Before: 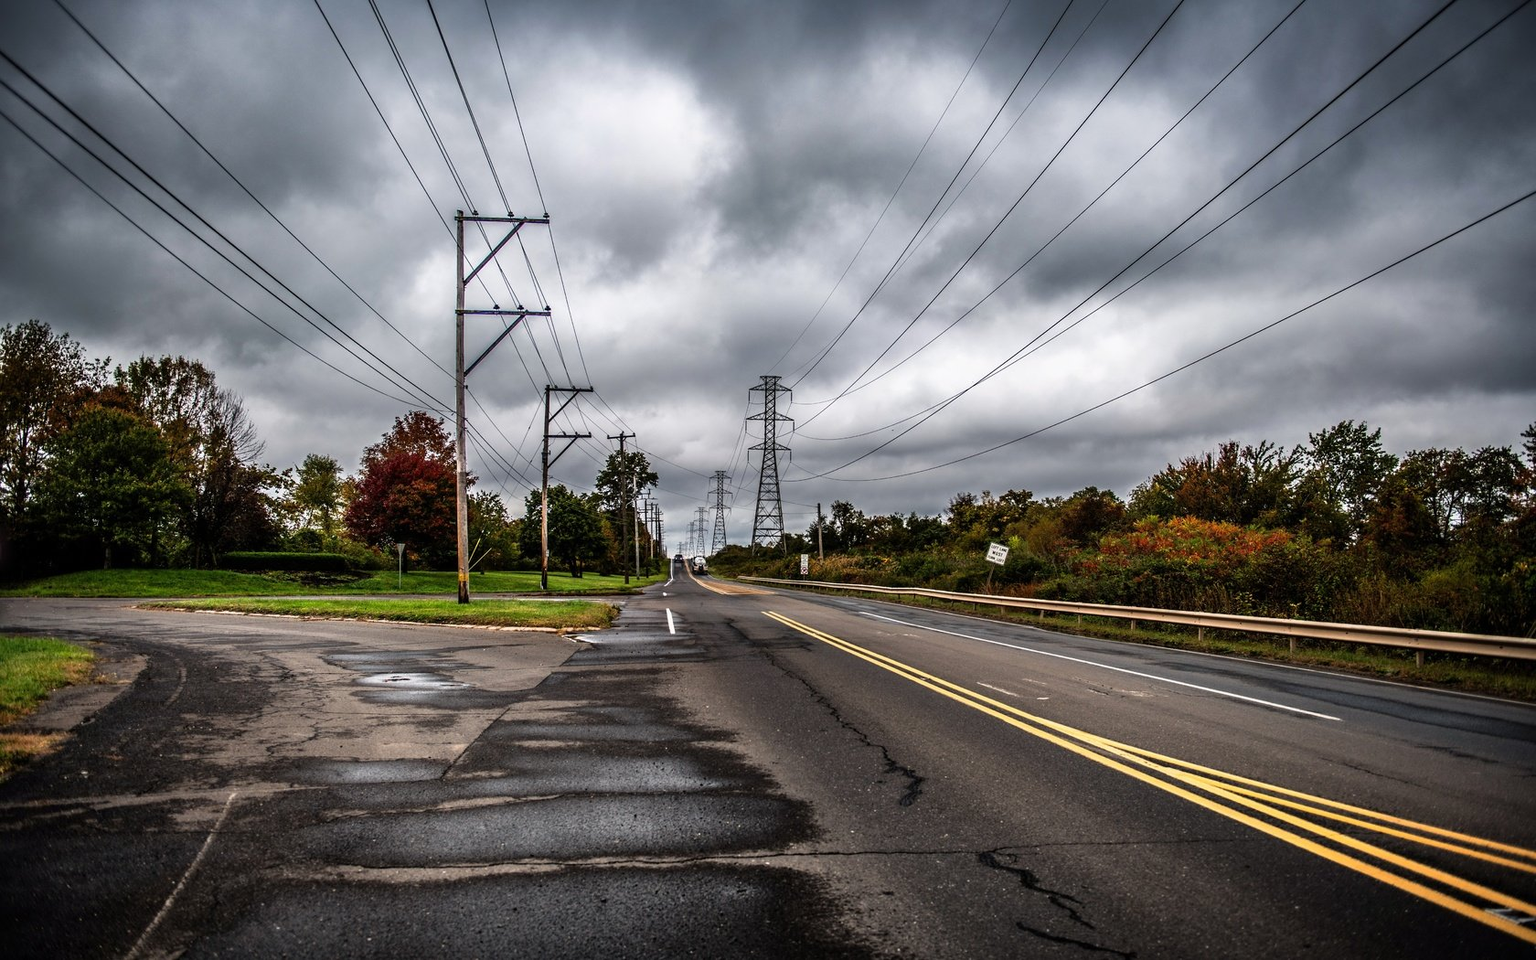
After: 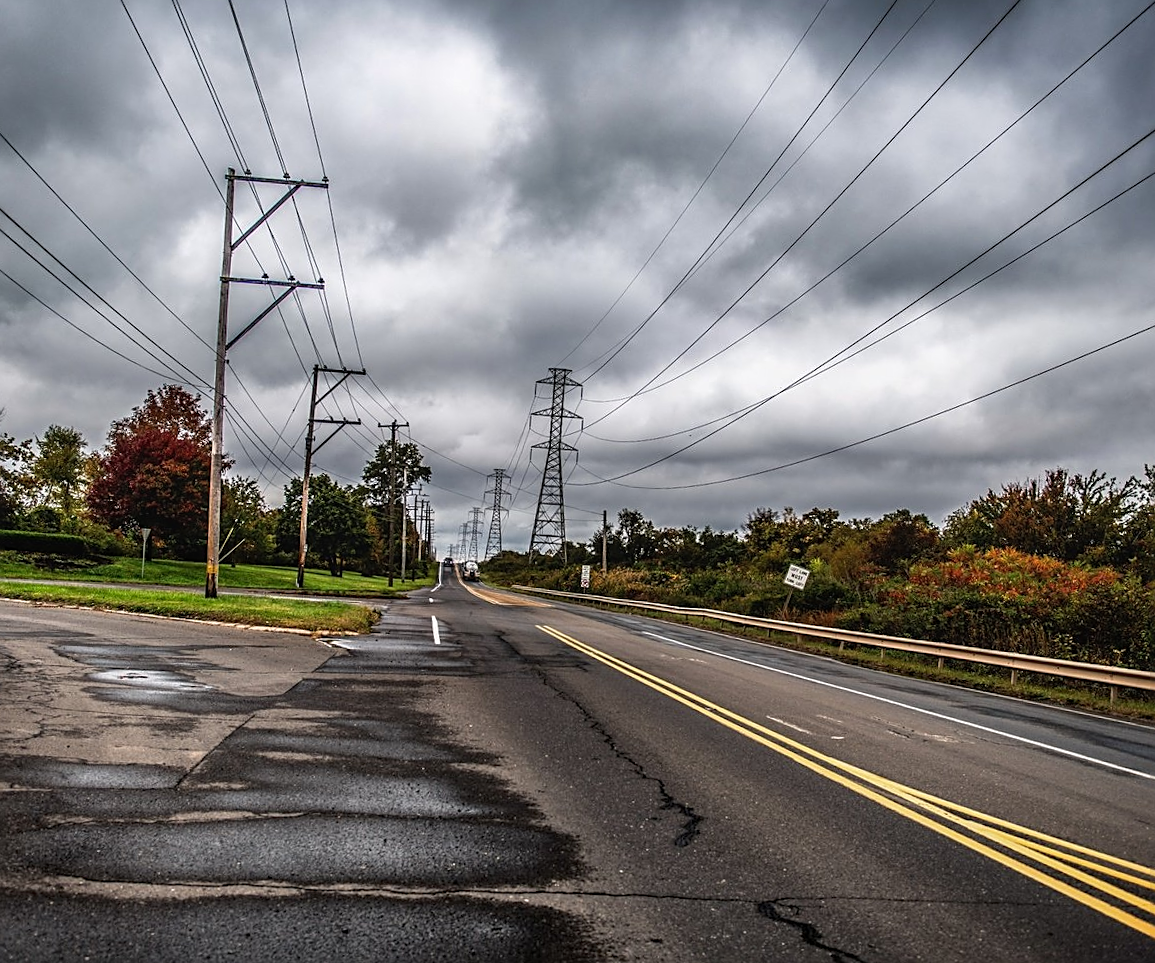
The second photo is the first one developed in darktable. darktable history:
crop and rotate: angle -3.27°, left 14.277%, top 0.028%, right 10.766%, bottom 0.028%
local contrast: detail 110%
sharpen: on, module defaults
